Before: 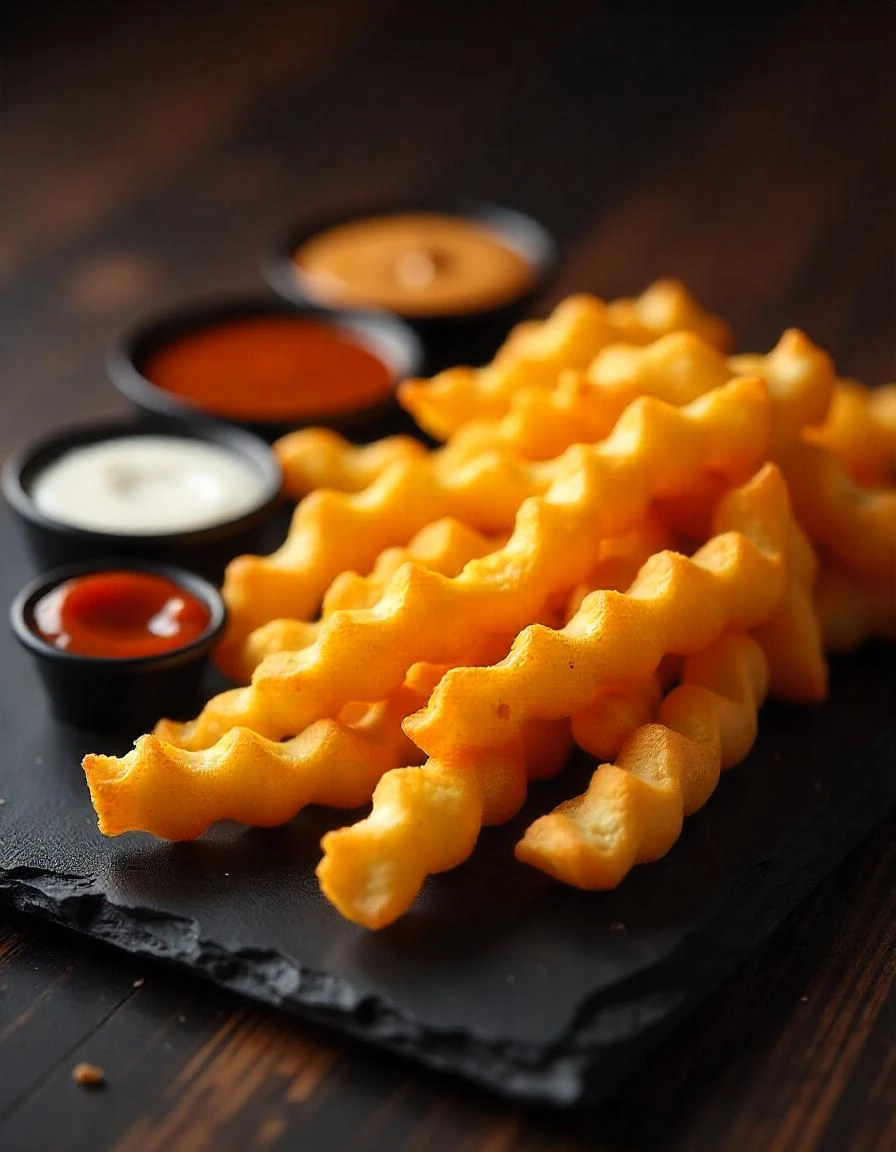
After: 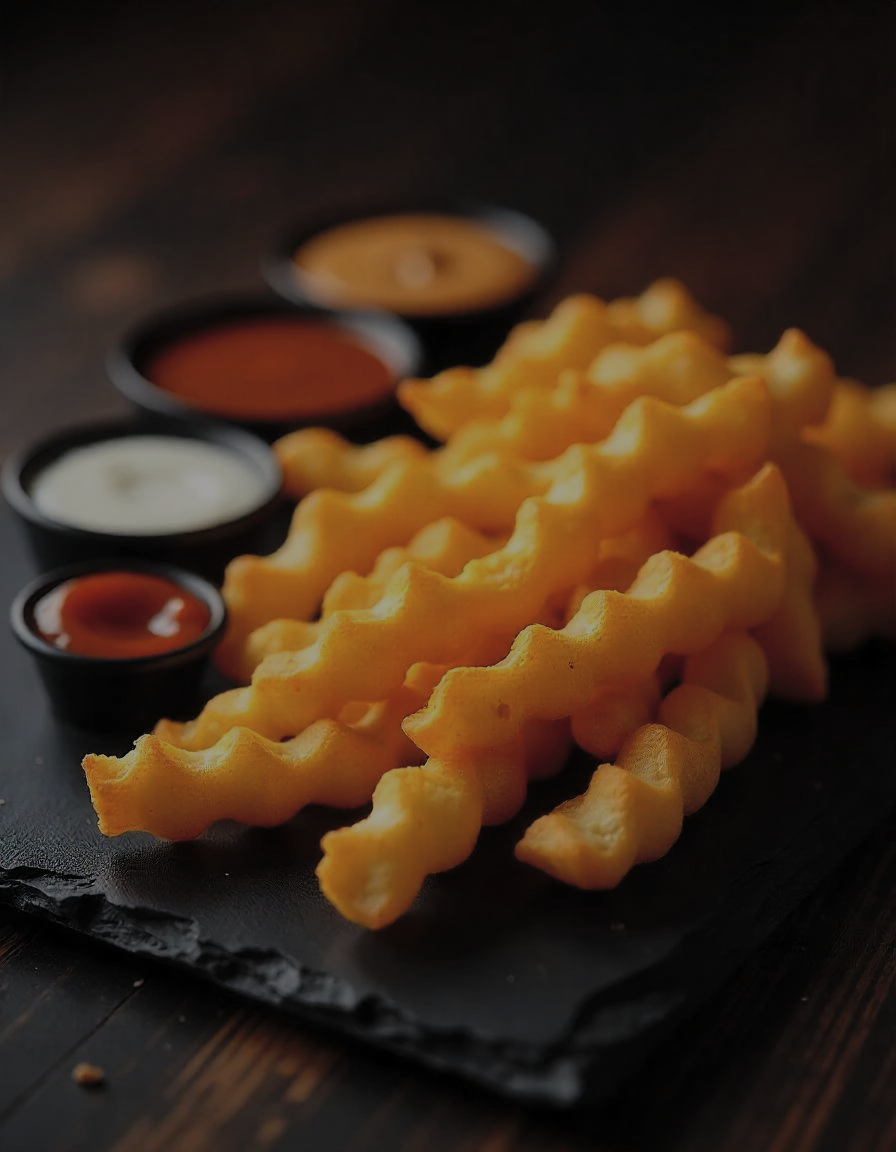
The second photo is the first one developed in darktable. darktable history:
contrast brightness saturation: brightness 0.145
exposure: exposure -1.911 EV, compensate highlight preservation false
